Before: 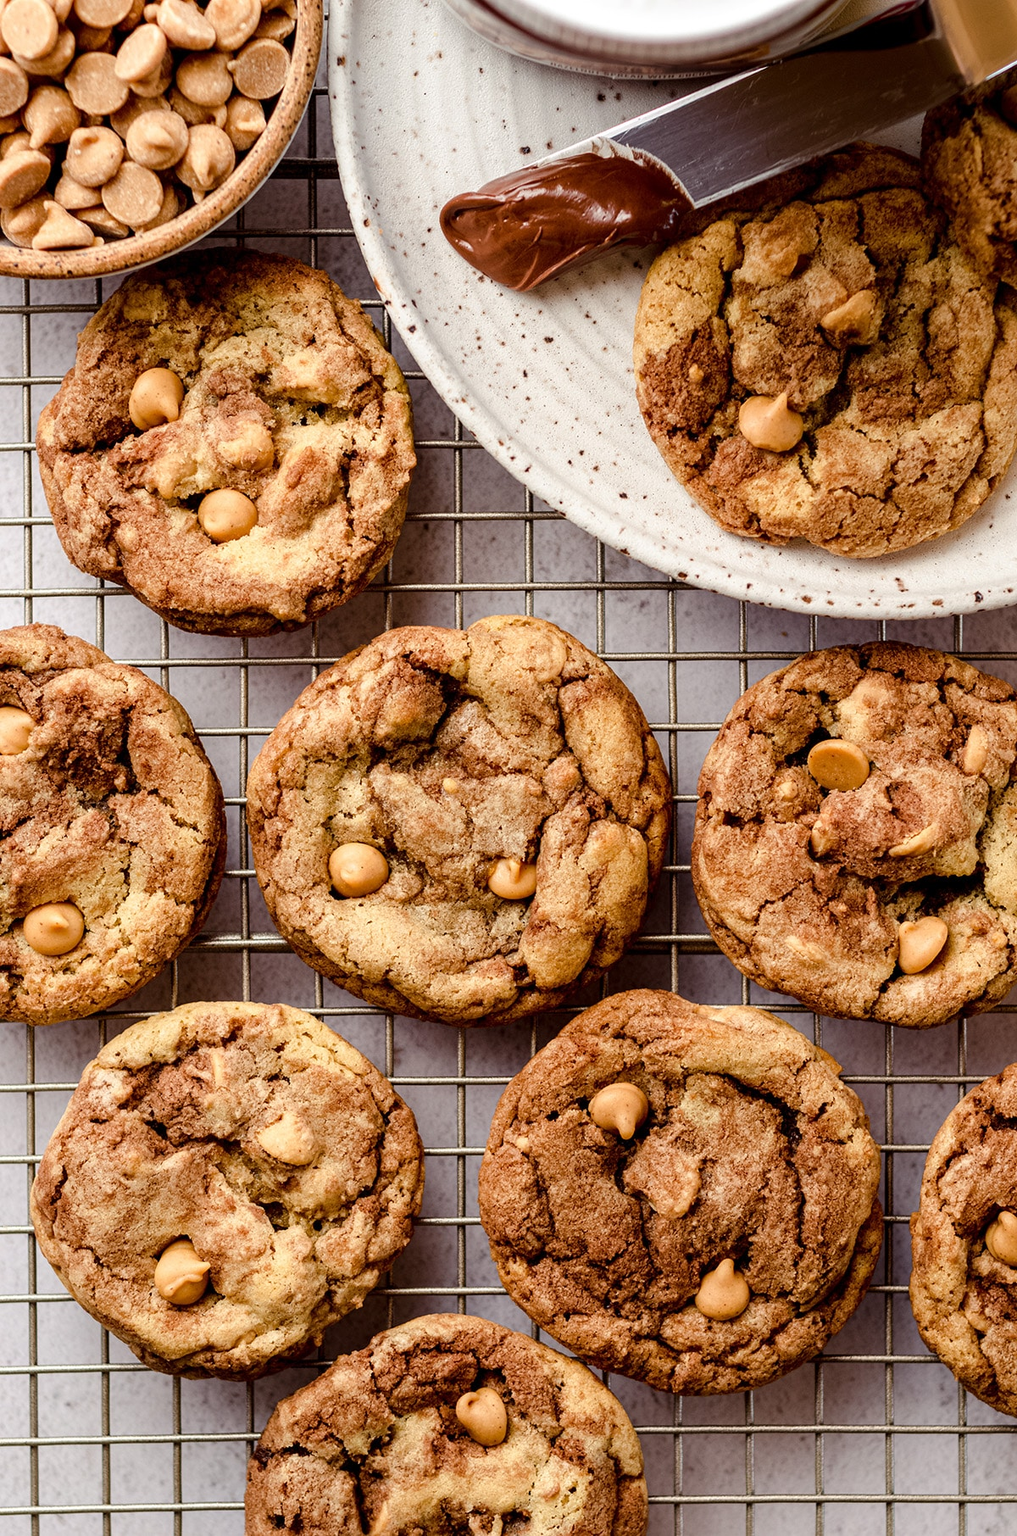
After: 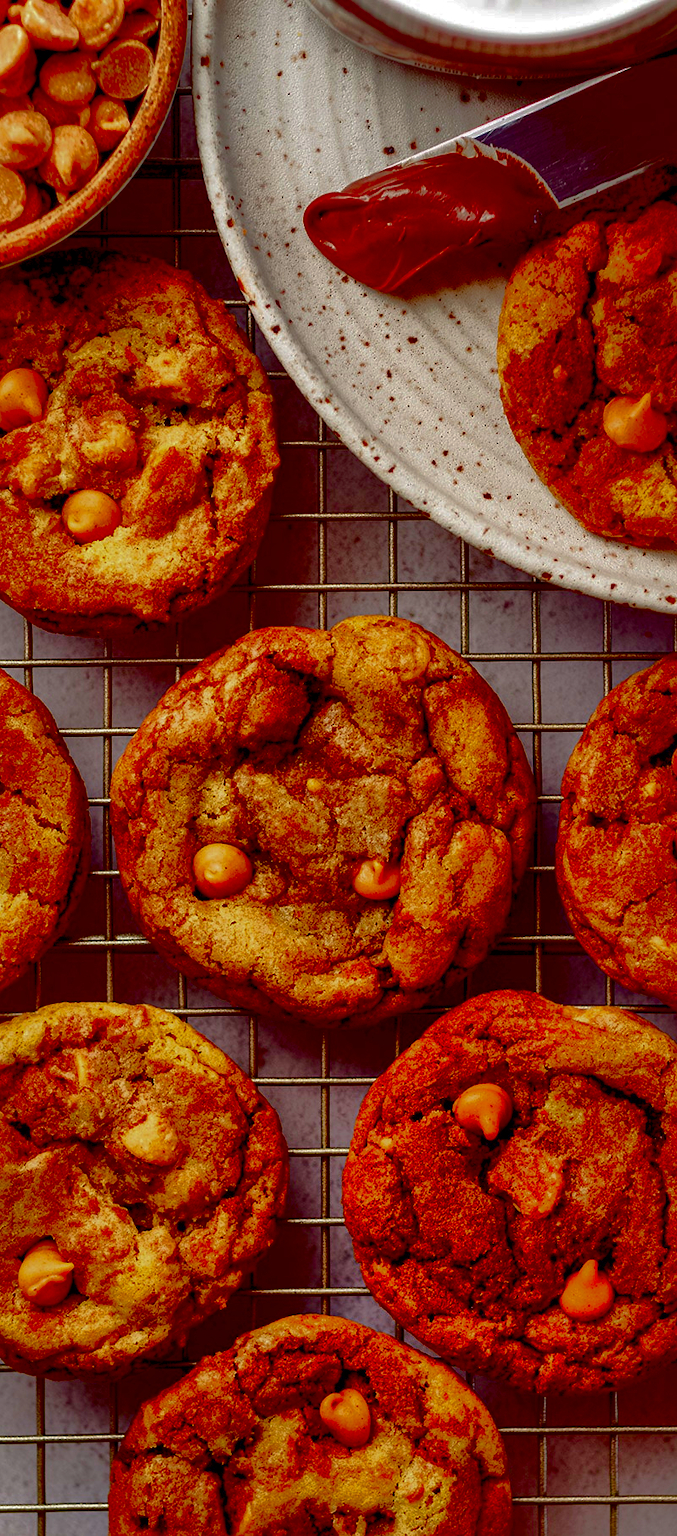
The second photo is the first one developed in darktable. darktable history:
crop and rotate: left 13.471%, right 19.87%
shadows and highlights: shadows 60, highlights -59.9
contrast brightness saturation: brightness -0.982, saturation 0.988
